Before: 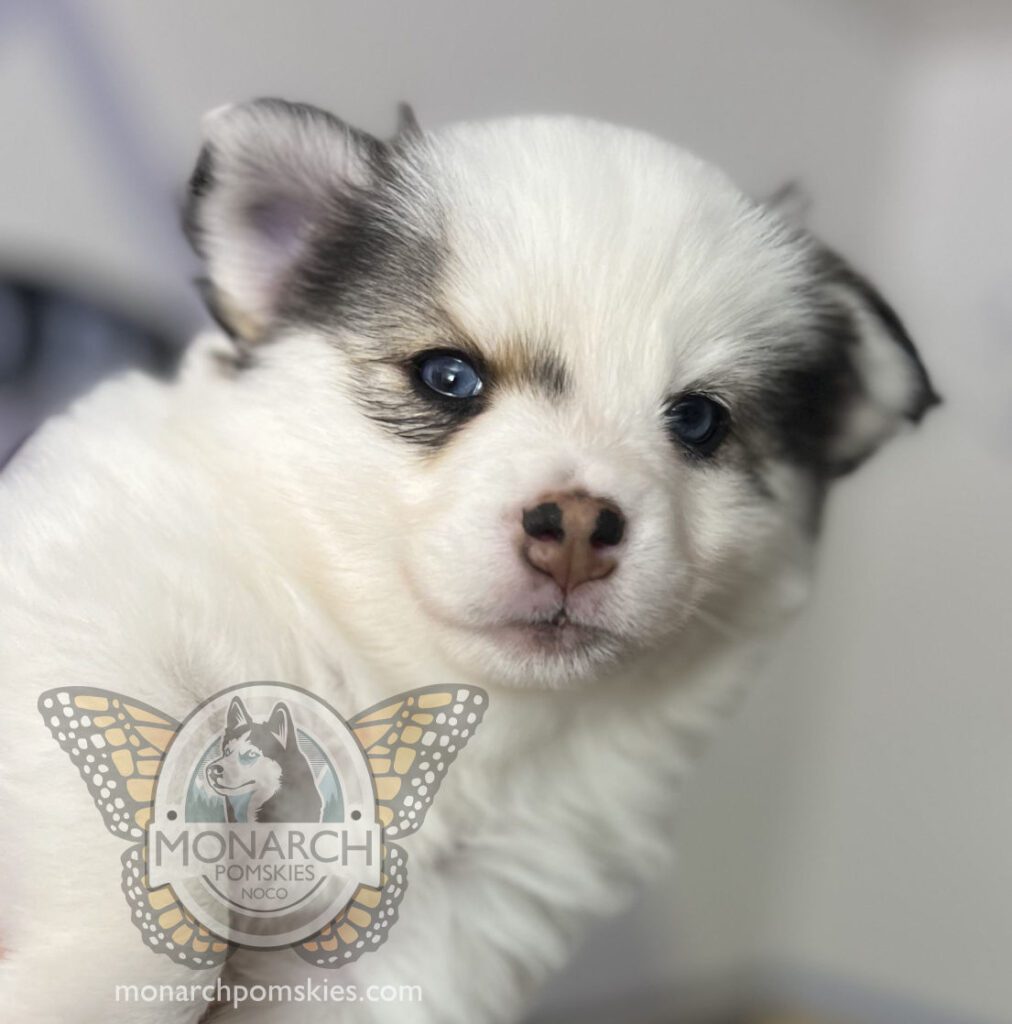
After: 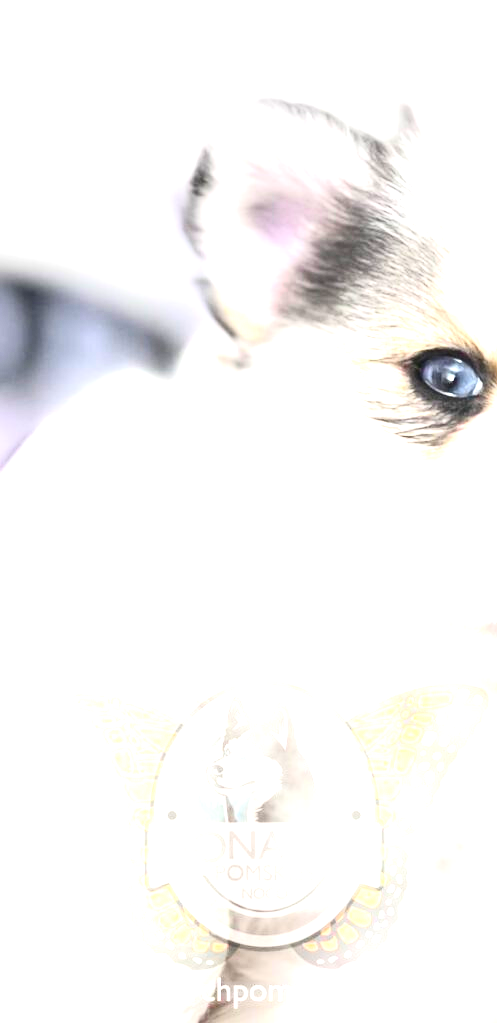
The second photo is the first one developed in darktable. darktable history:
crop and rotate: left 0%, top 0%, right 50.845%
tone curve: curves: ch0 [(0, 0.003) (0.117, 0.101) (0.257, 0.246) (0.408, 0.432) (0.632, 0.716) (0.795, 0.884) (1, 1)]; ch1 [(0, 0) (0.227, 0.197) (0.405, 0.421) (0.501, 0.501) (0.522, 0.526) (0.546, 0.564) (0.589, 0.602) (0.696, 0.761) (0.976, 0.992)]; ch2 [(0, 0) (0.208, 0.176) (0.377, 0.38) (0.5, 0.5) (0.537, 0.534) (0.571, 0.577) (0.627, 0.64) (0.698, 0.76) (1, 1)], color space Lab, independent channels, preserve colors none
exposure: black level correction 0, exposure 2 EV, compensate highlight preservation false
